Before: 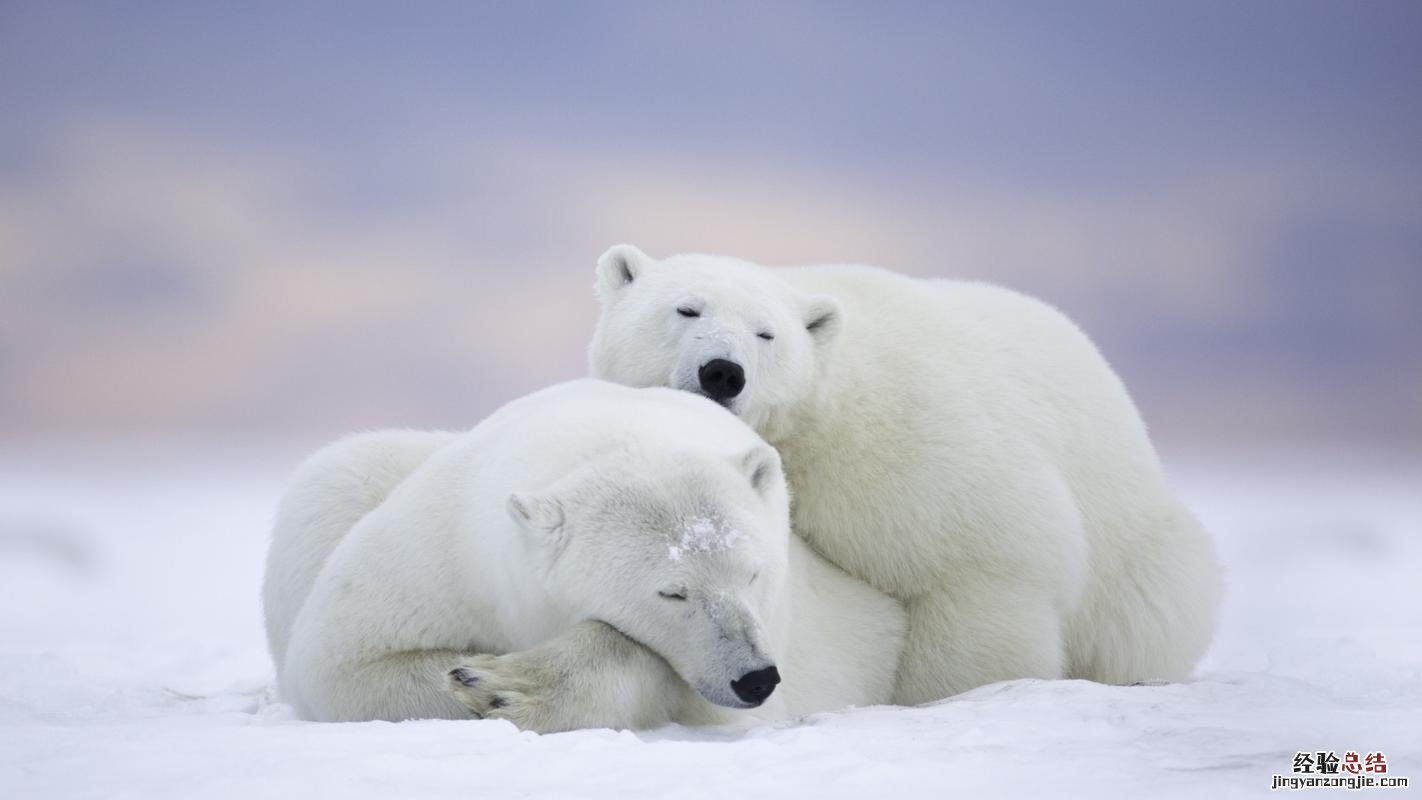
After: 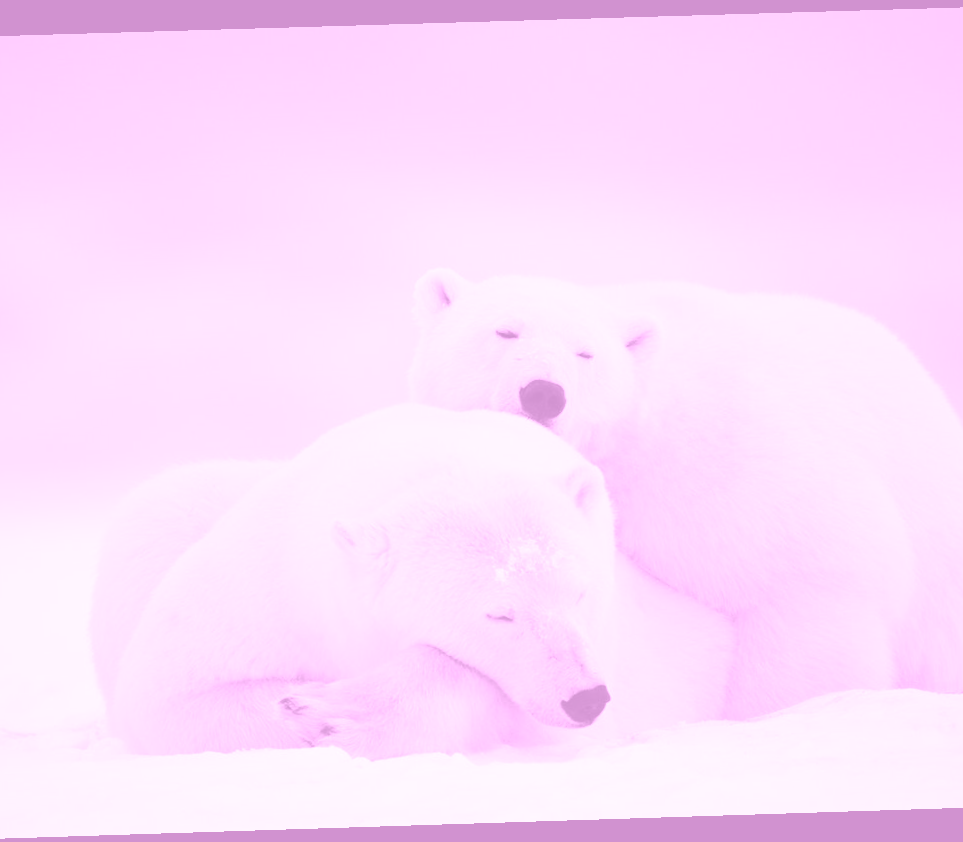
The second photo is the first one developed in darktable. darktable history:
exposure: exposure 0.191 EV, compensate highlight preservation false
tone equalizer: -8 EV -0.75 EV, -7 EV -0.7 EV, -6 EV -0.6 EV, -5 EV -0.4 EV, -3 EV 0.4 EV, -2 EV 0.6 EV, -1 EV 0.7 EV, +0 EV 0.75 EV, edges refinement/feathering 500, mask exposure compensation -1.57 EV, preserve details no
colorize: hue 331.2°, saturation 75%, source mix 30.28%, lightness 70.52%, version 1
crop and rotate: left 13.342%, right 19.991%
rotate and perspective: rotation -1.77°, lens shift (horizontal) 0.004, automatic cropping off
color zones: curves: ch0 [(0, 0.48) (0.209, 0.398) (0.305, 0.332) (0.429, 0.493) (0.571, 0.5) (0.714, 0.5) (0.857, 0.5) (1, 0.48)]; ch1 [(0, 0.736) (0.143, 0.625) (0.225, 0.371) (0.429, 0.256) (0.571, 0.241) (0.714, 0.213) (0.857, 0.48) (1, 0.736)]; ch2 [(0, 0.448) (0.143, 0.498) (0.286, 0.5) (0.429, 0.5) (0.571, 0.5) (0.714, 0.5) (0.857, 0.5) (1, 0.448)]
